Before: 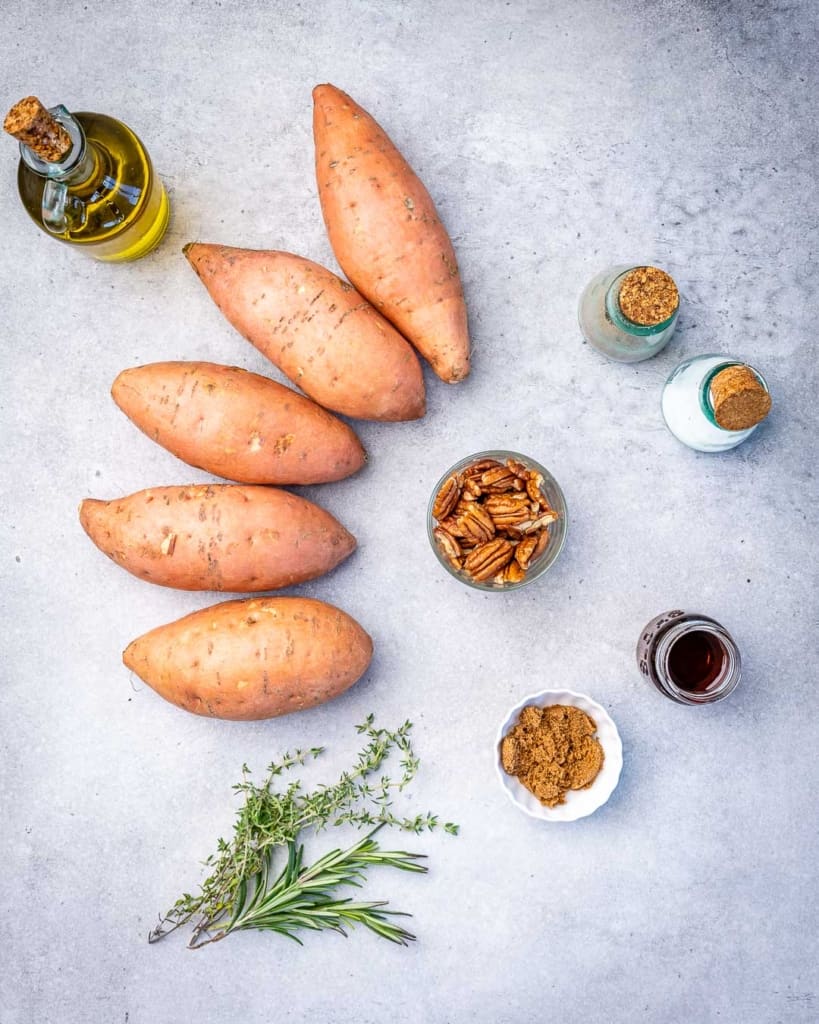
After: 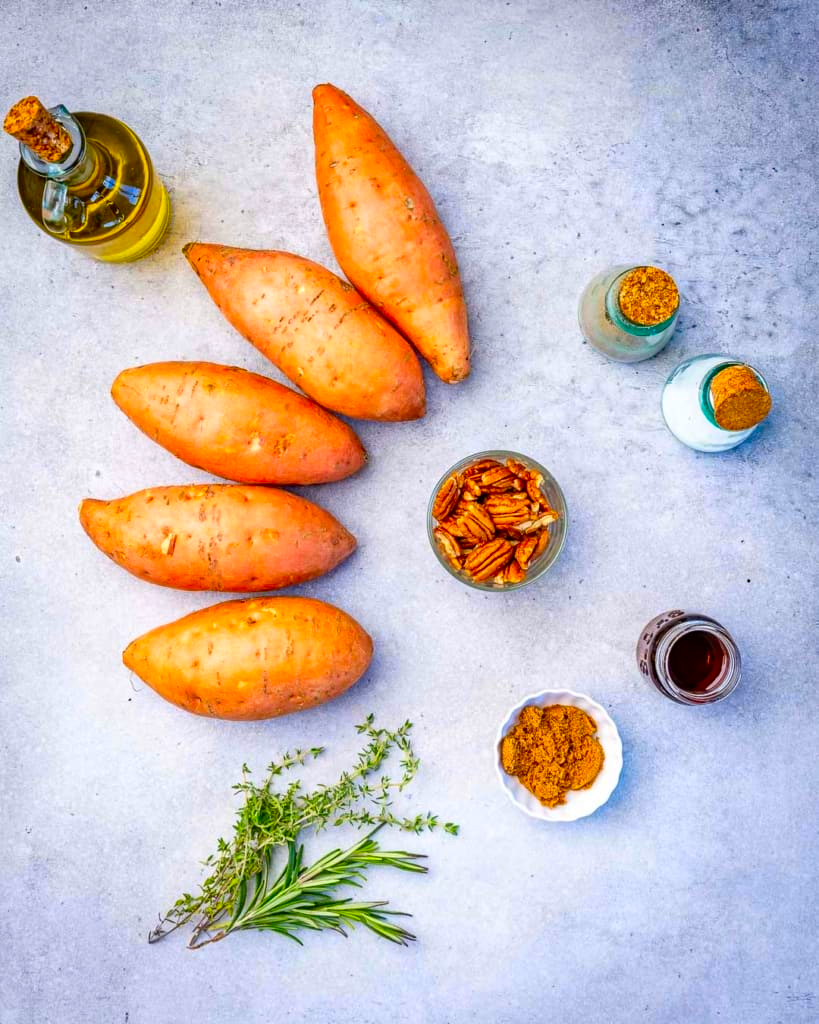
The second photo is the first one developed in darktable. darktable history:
color contrast: green-magenta contrast 1.55, blue-yellow contrast 1.83
haze removal: compatibility mode true, adaptive false
